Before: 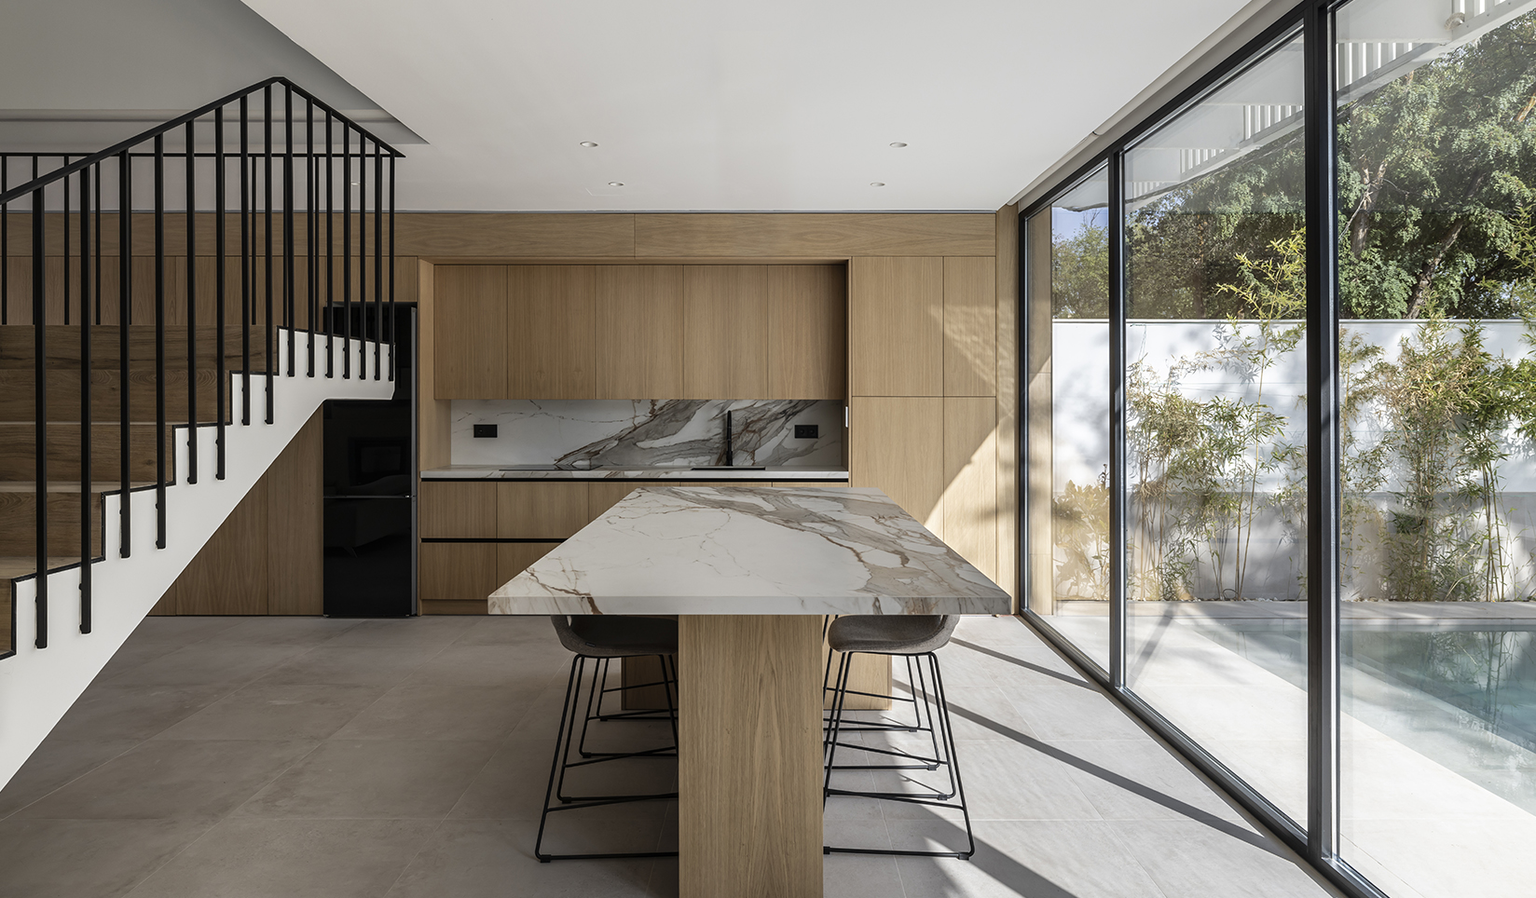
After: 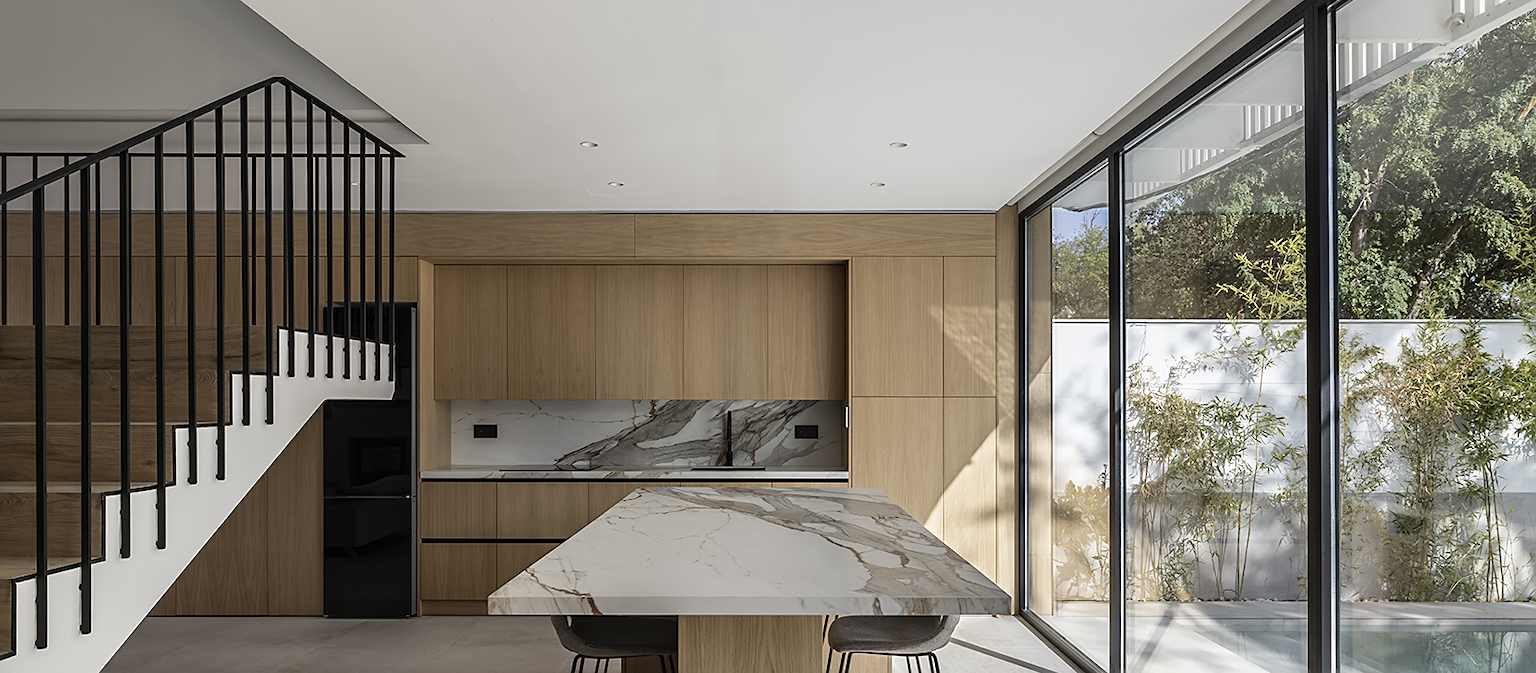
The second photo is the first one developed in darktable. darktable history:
tone equalizer: -7 EV 0.18 EV, -6 EV 0.12 EV, -5 EV 0.08 EV, -4 EV 0.04 EV, -2 EV -0.02 EV, -1 EV -0.04 EV, +0 EV -0.06 EV, luminance estimator HSV value / RGB max
sharpen: radius 1.864, amount 0.398, threshold 1.271
crop: bottom 24.967%
